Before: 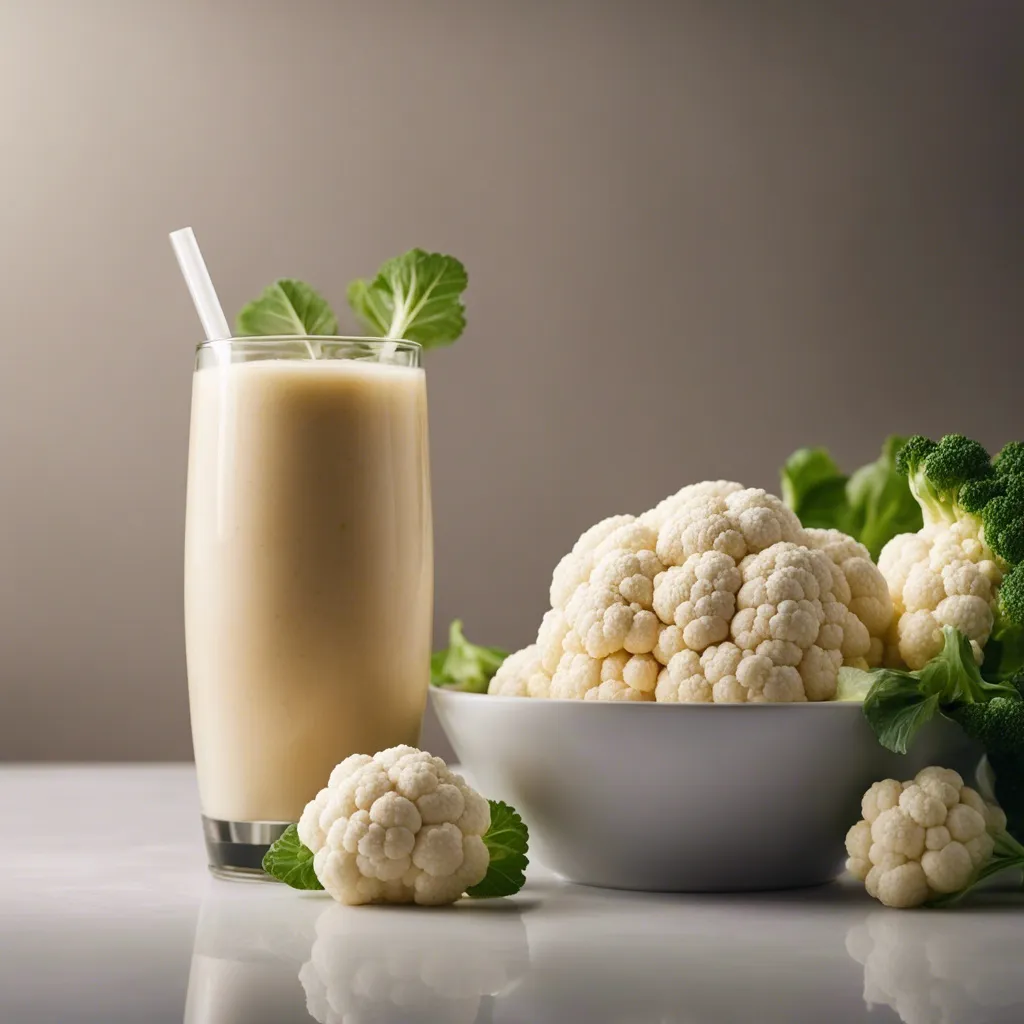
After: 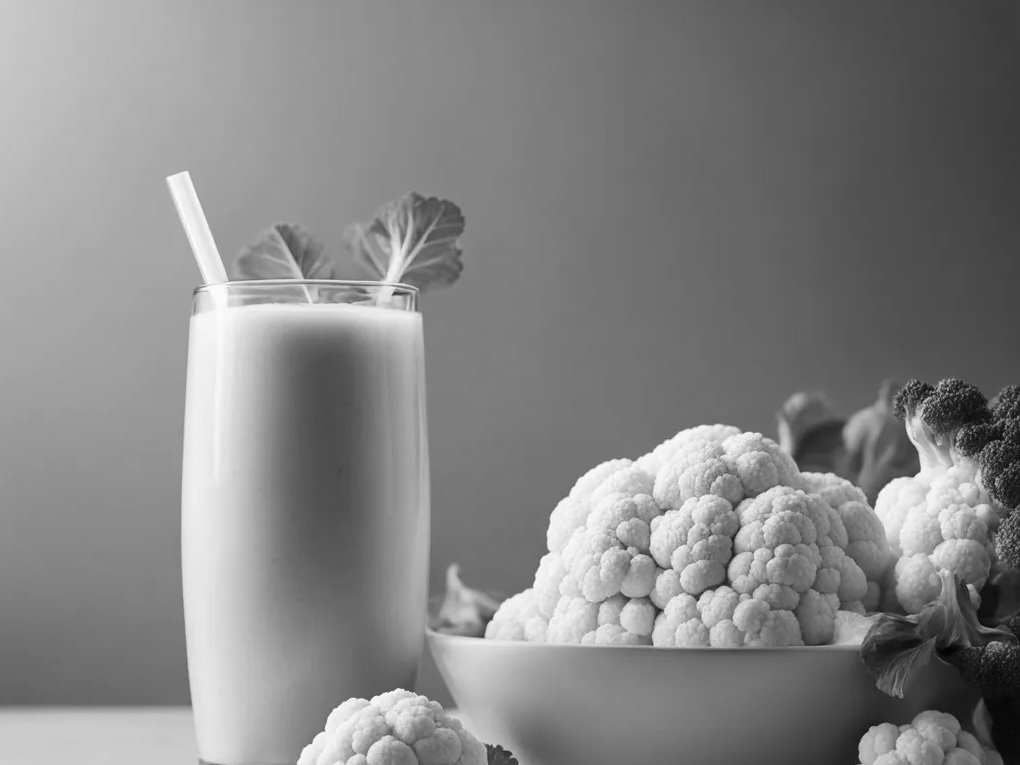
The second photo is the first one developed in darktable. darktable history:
crop: left 0.387%, top 5.469%, bottom 19.809%
monochrome: on, module defaults
